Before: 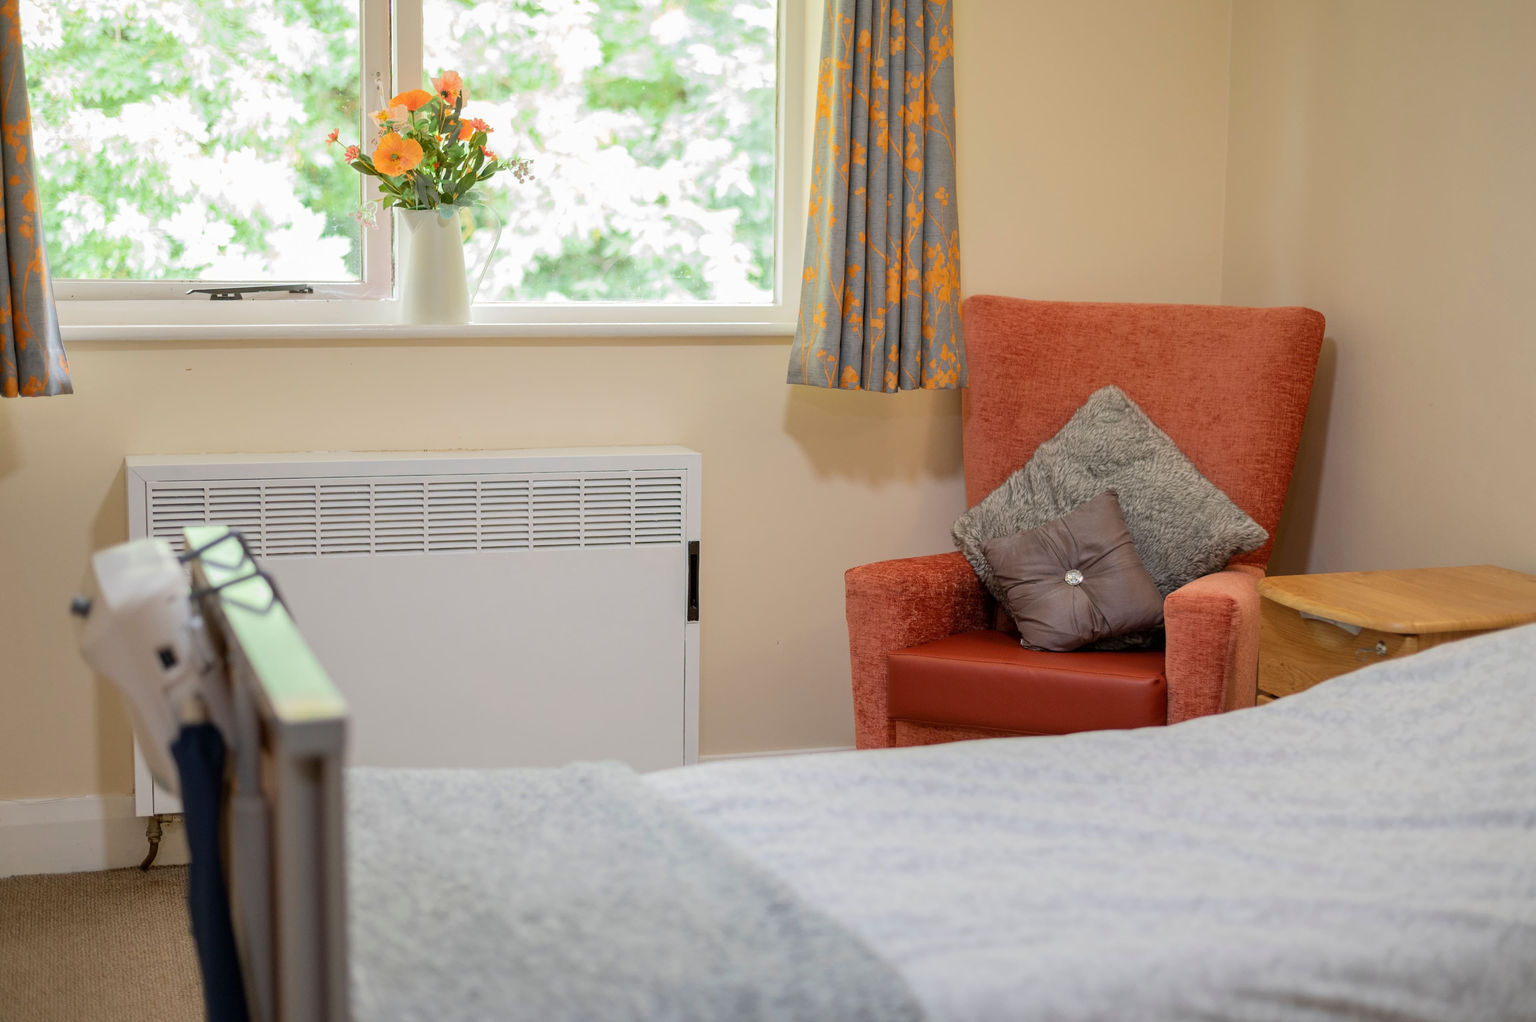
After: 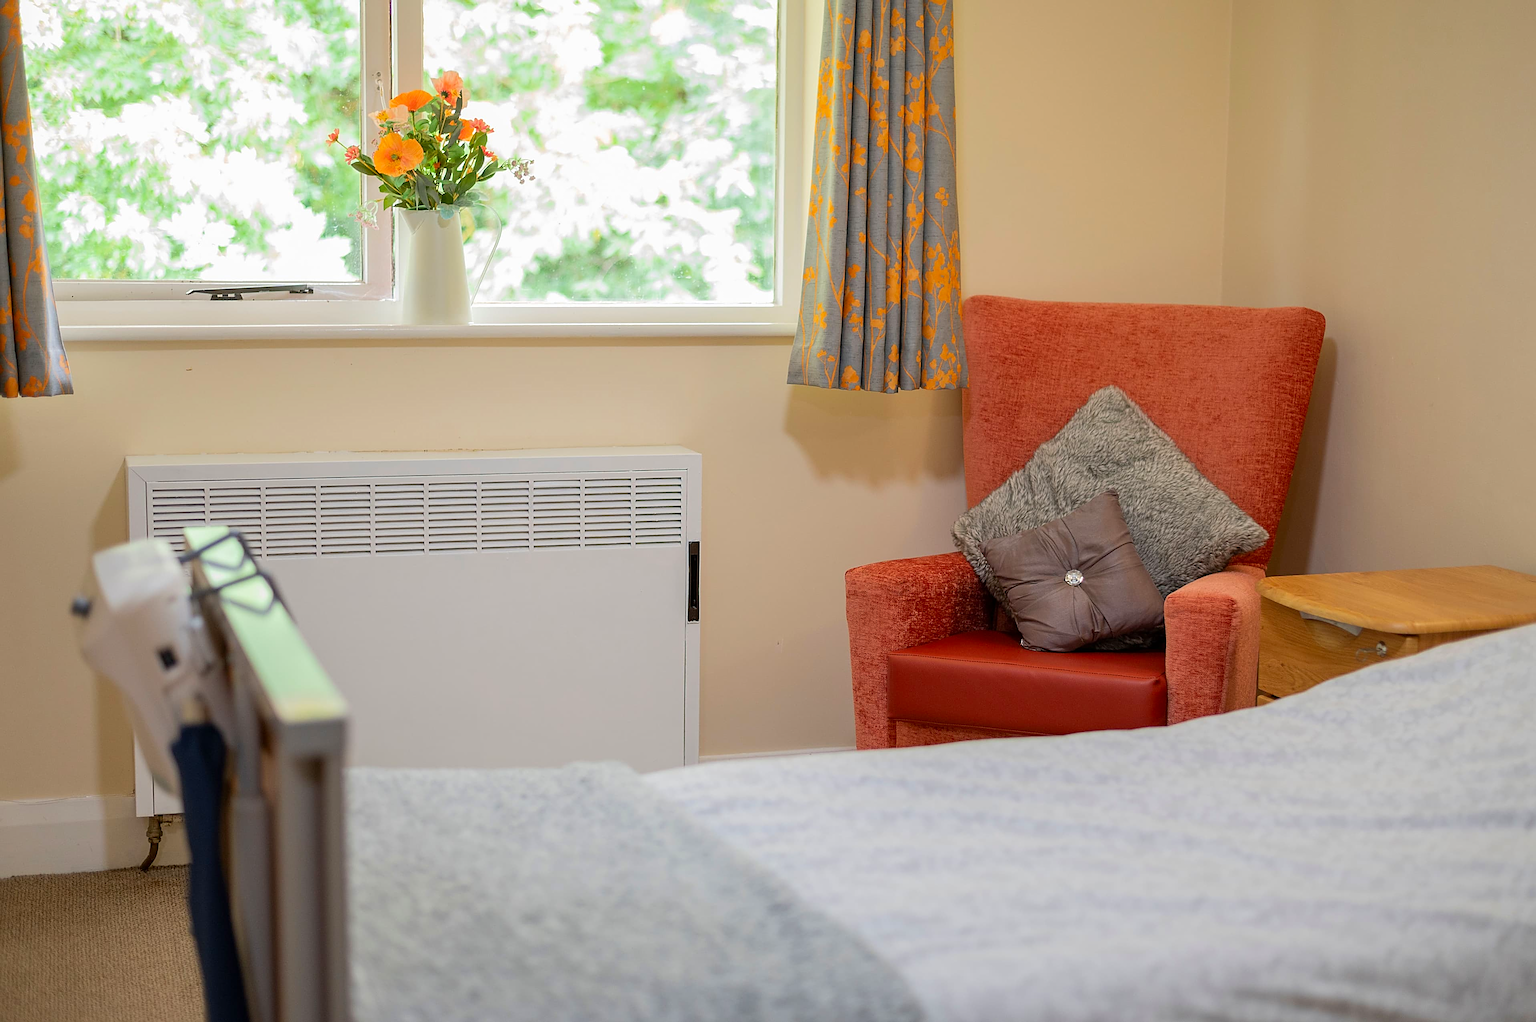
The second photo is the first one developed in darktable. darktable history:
contrast brightness saturation: saturation 0.182
sharpen: amount 0.885
